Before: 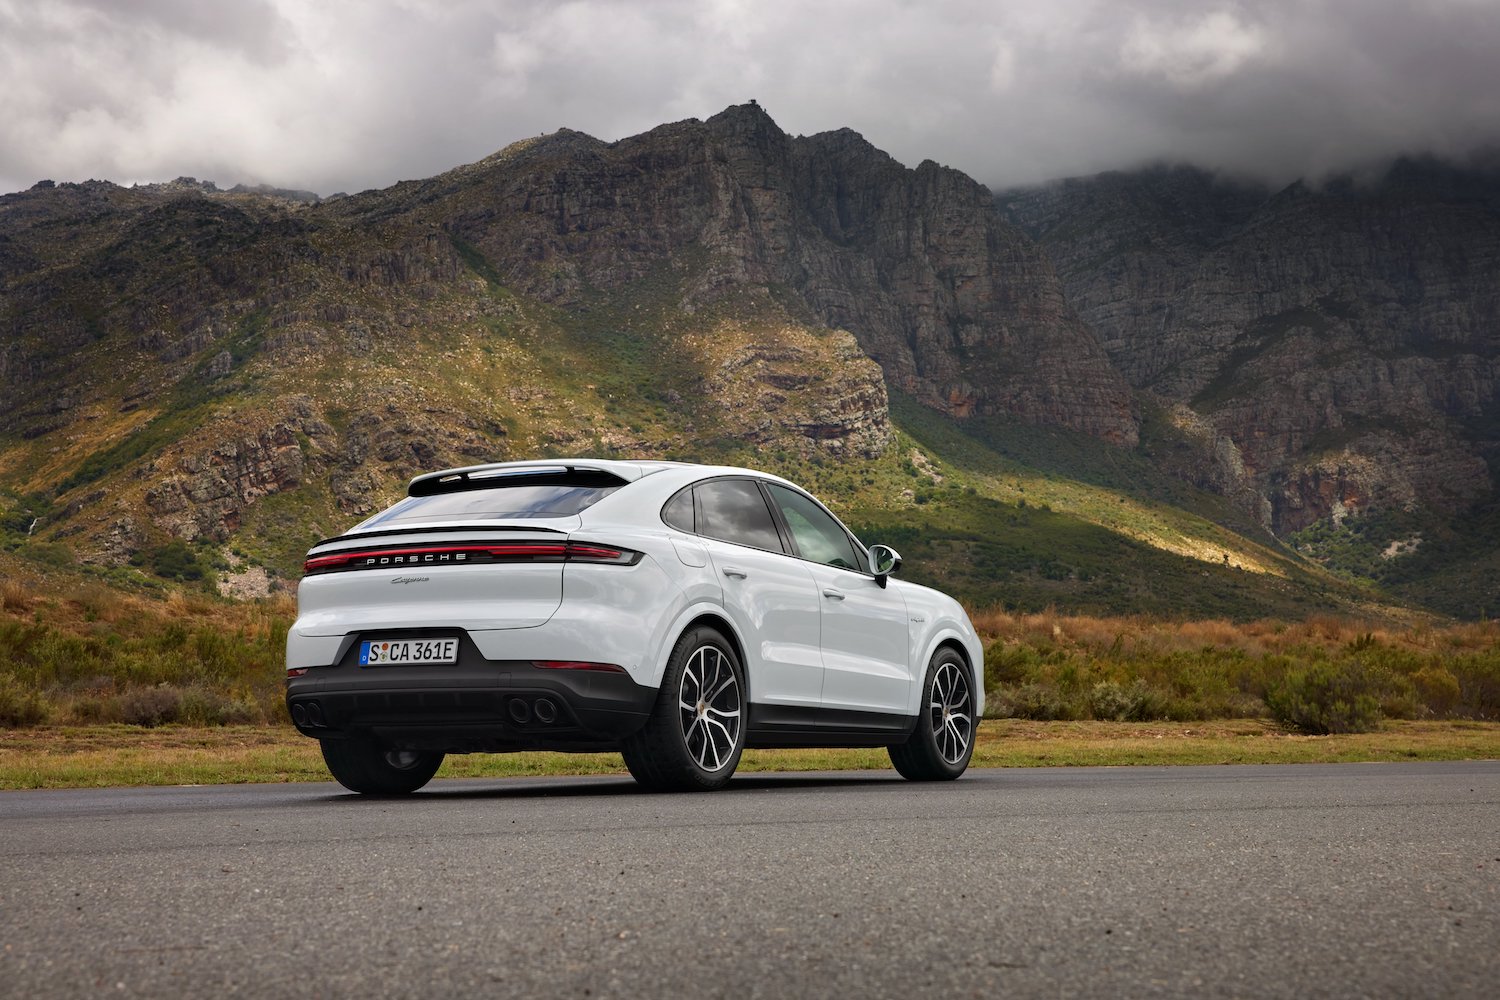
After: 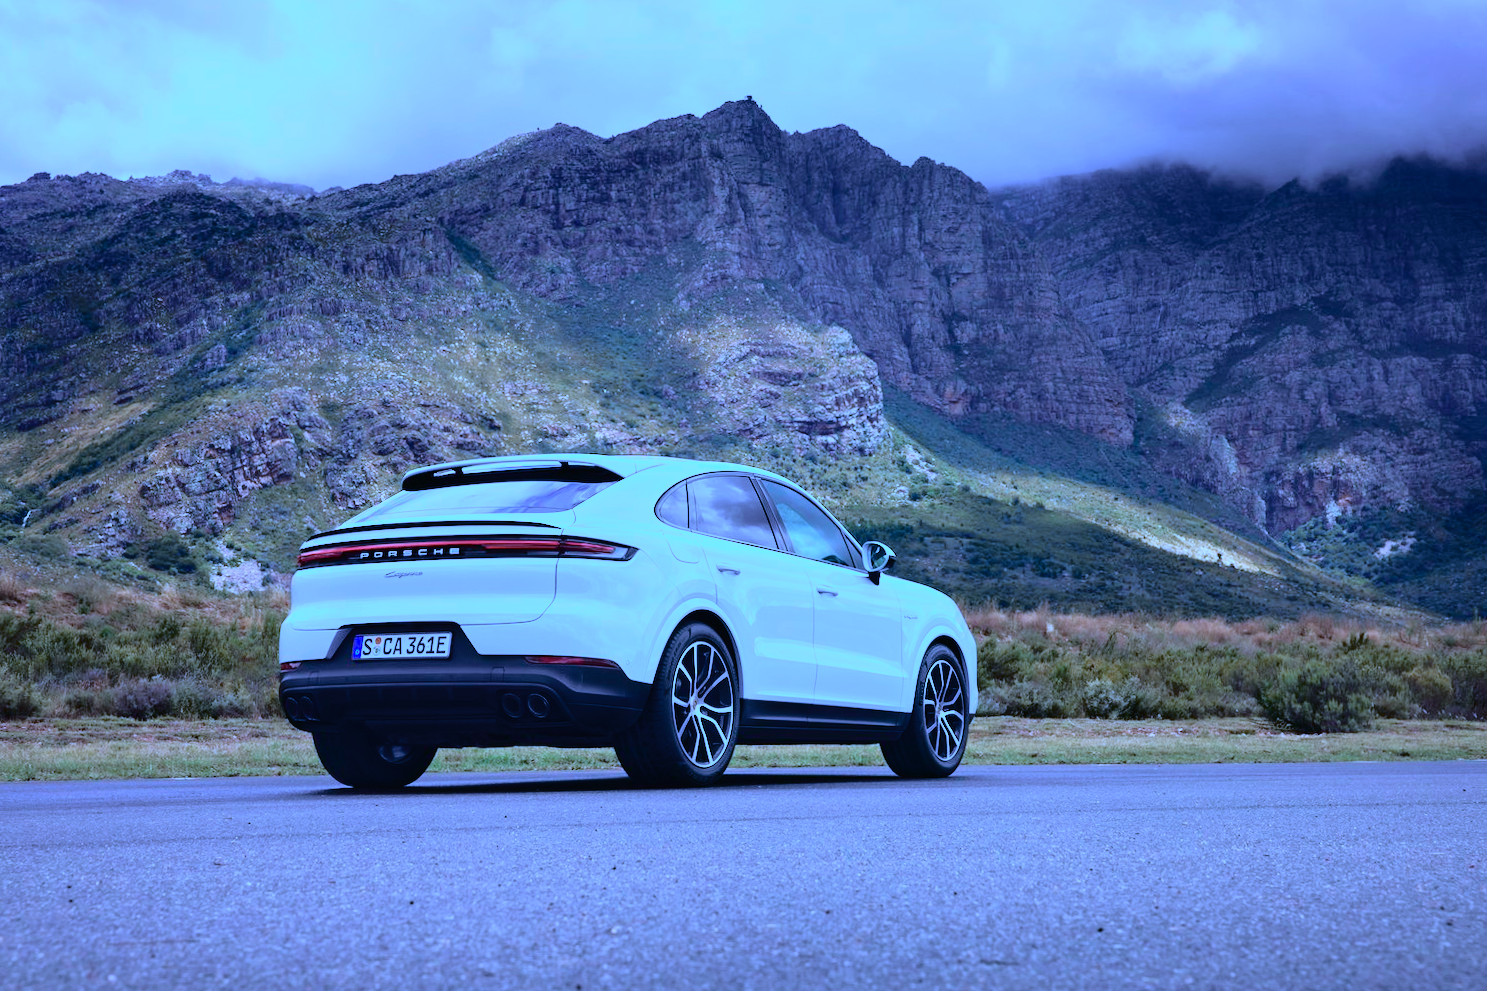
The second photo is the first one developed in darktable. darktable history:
tone curve: curves: ch0 [(0, 0.013) (0.129, 0.1) (0.291, 0.375) (0.46, 0.576) (0.667, 0.78) (0.851, 0.903) (0.997, 0.951)]; ch1 [(0, 0) (0.353, 0.344) (0.45, 0.46) (0.498, 0.495) (0.528, 0.531) (0.563, 0.566) (0.592, 0.609) (0.657, 0.672) (1, 1)]; ch2 [(0, 0) (0.333, 0.346) (0.375, 0.375) (0.427, 0.44) (0.5, 0.501) (0.505, 0.505) (0.544, 0.573) (0.576, 0.615) (0.612, 0.644) (0.66, 0.715) (1, 1)], color space Lab, independent channels, preserve colors none
crop and rotate: angle -0.312°
color calibration: illuminant as shot in camera, x 0.483, y 0.432, temperature 2448.71 K
